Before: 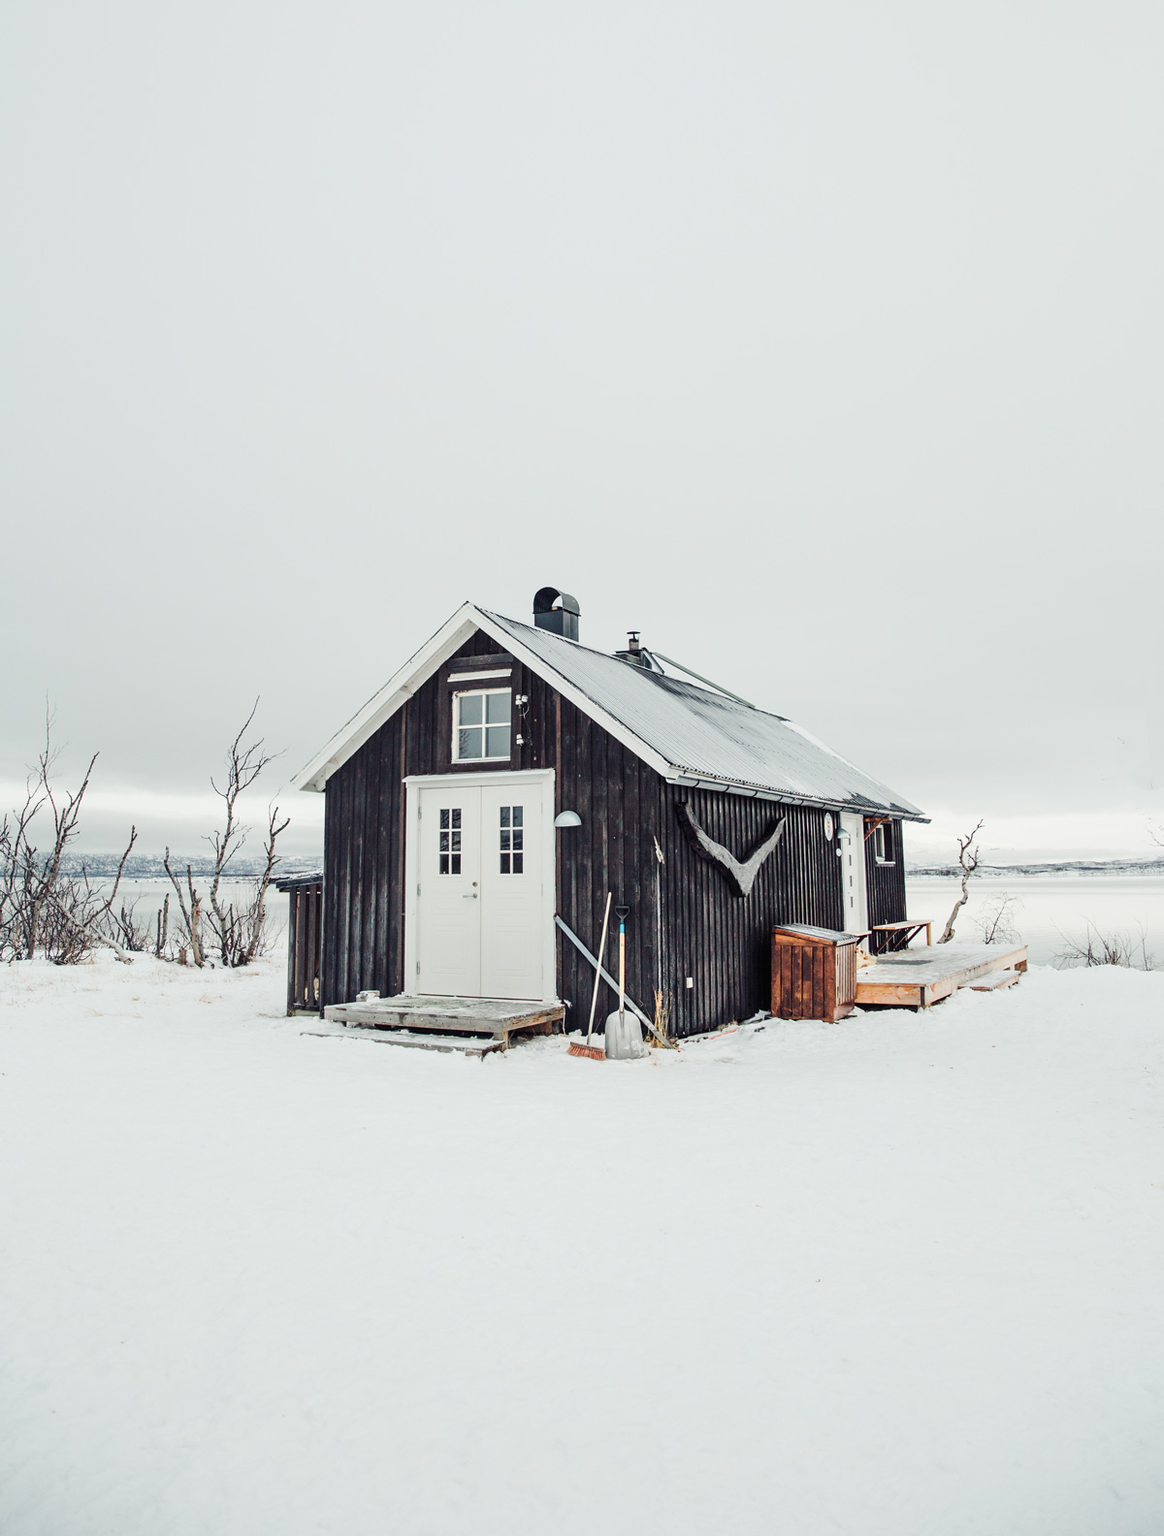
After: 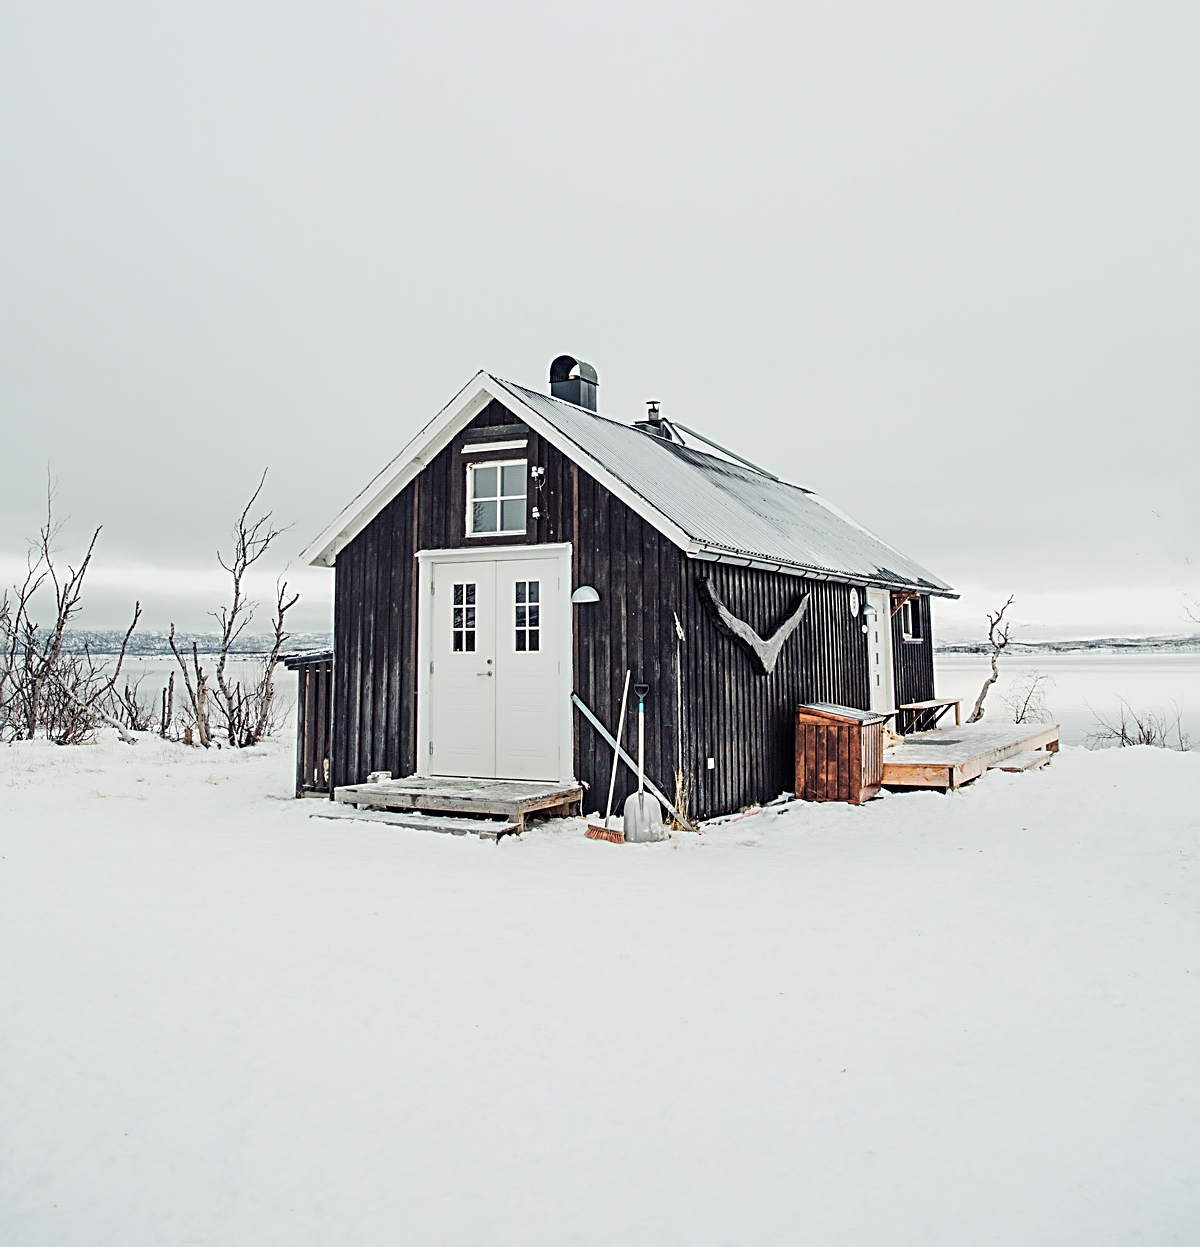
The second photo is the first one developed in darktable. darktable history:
exposure: exposure -0.044 EV, compensate highlight preservation false
crop and rotate: top 15.897%, bottom 5.338%
sharpen: radius 2.687, amount 0.653
